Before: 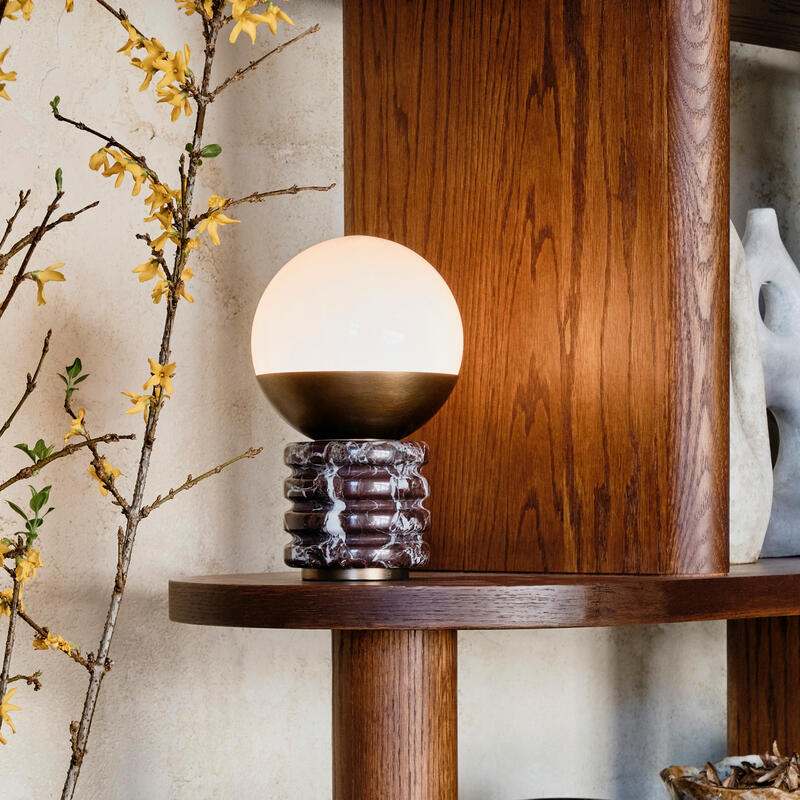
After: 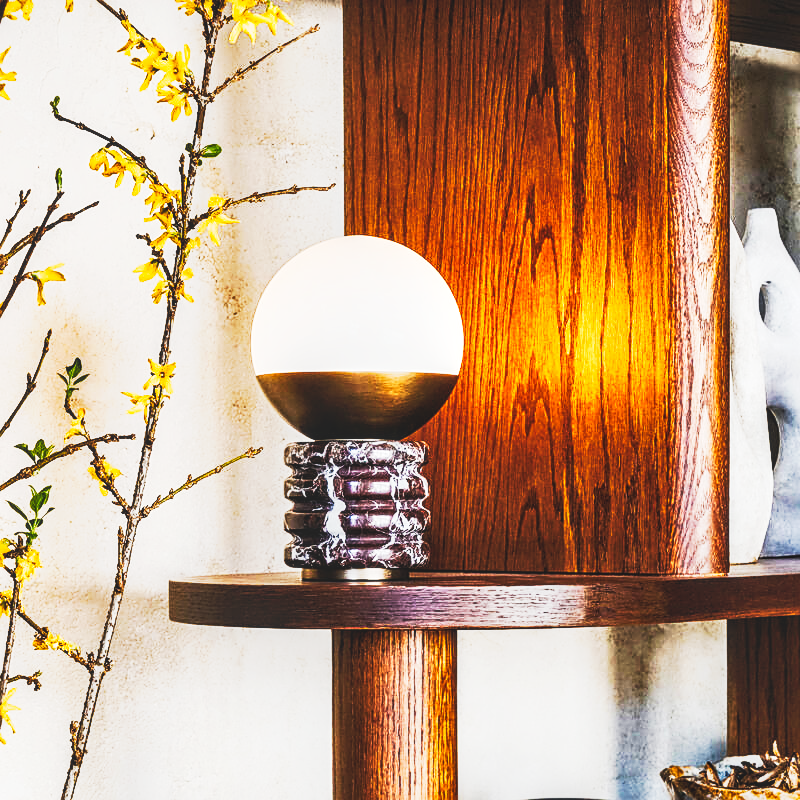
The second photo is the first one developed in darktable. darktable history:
tone curve: curves: ch0 [(0, 0.098) (0.262, 0.324) (0.421, 0.59) (0.54, 0.803) (0.725, 0.922) (0.99, 0.974)], preserve colors none
sharpen: on, module defaults
local contrast: on, module defaults
contrast equalizer: y [[0.535, 0.543, 0.548, 0.548, 0.542, 0.532], [0.5 ×6], [0.5 ×6], [0 ×6], [0 ×6]], mix 0.14
color balance rgb: perceptual saturation grading › global saturation 30.211%, perceptual brilliance grading › global brilliance 19.605%, perceptual brilliance grading › shadows -40.031%, global vibrance 14.327%
